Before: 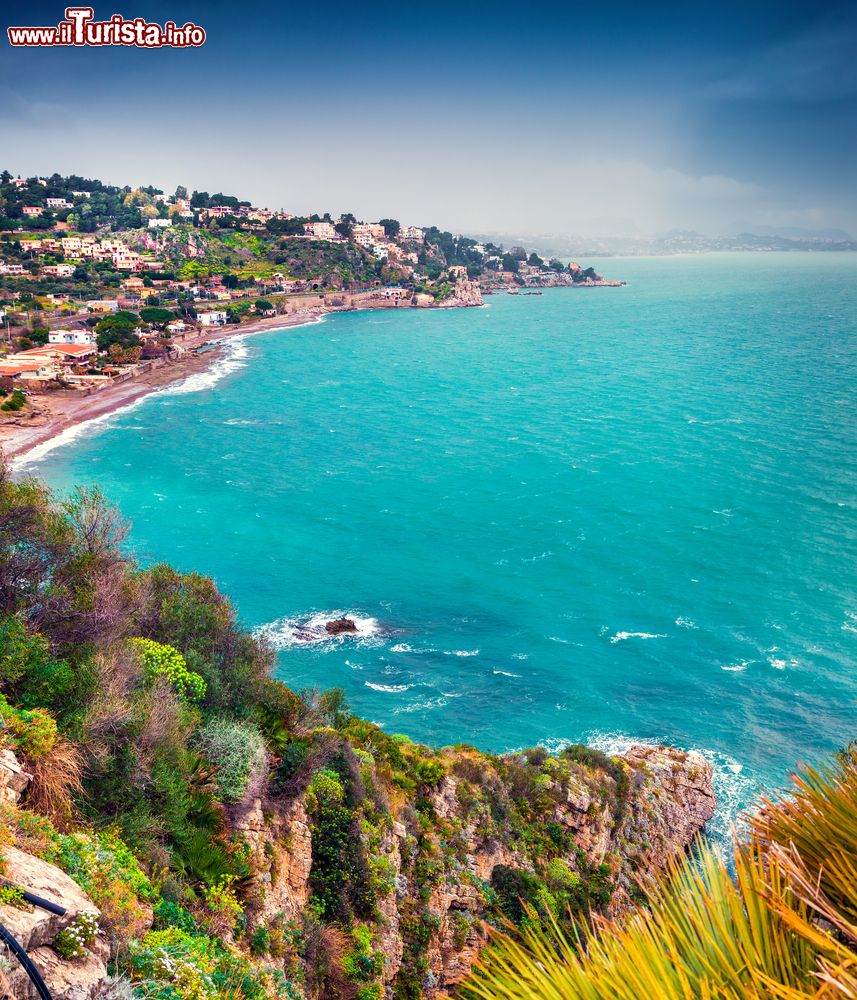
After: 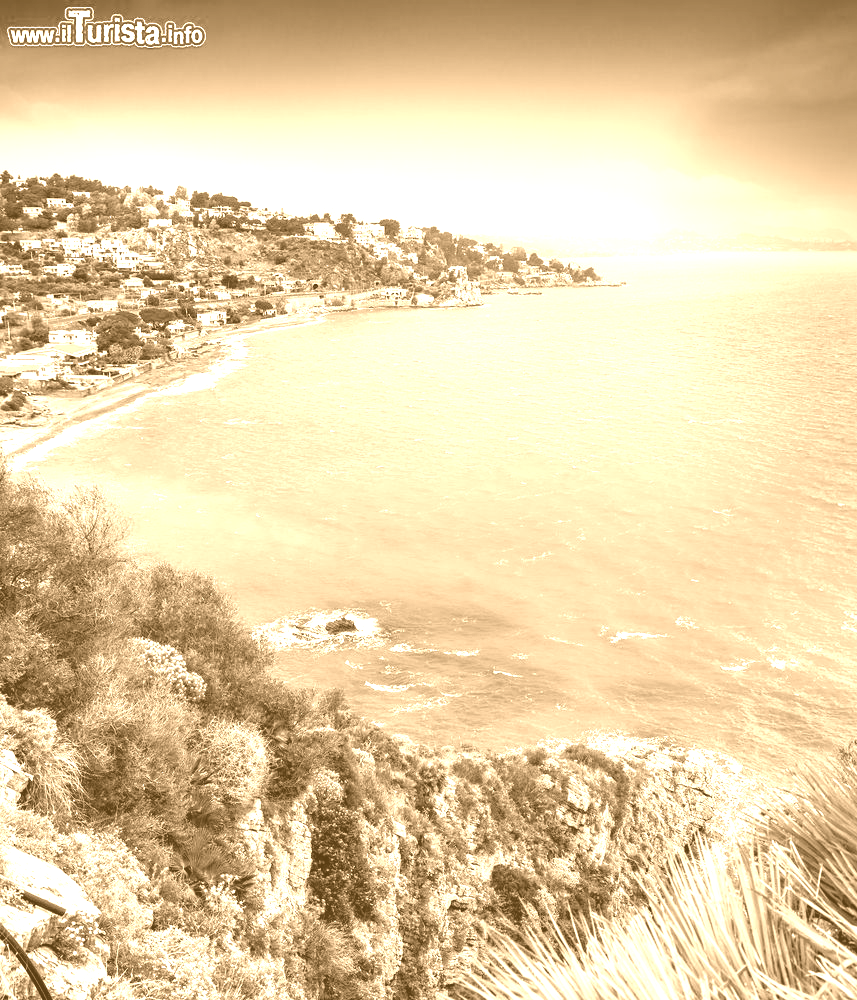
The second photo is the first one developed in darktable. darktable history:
color balance rgb: perceptual saturation grading › global saturation 25%, perceptual saturation grading › highlights -50%, perceptual saturation grading › shadows 30%, perceptual brilliance grading › global brilliance 12%, global vibrance 20%
colorize: hue 28.8°, source mix 100%
